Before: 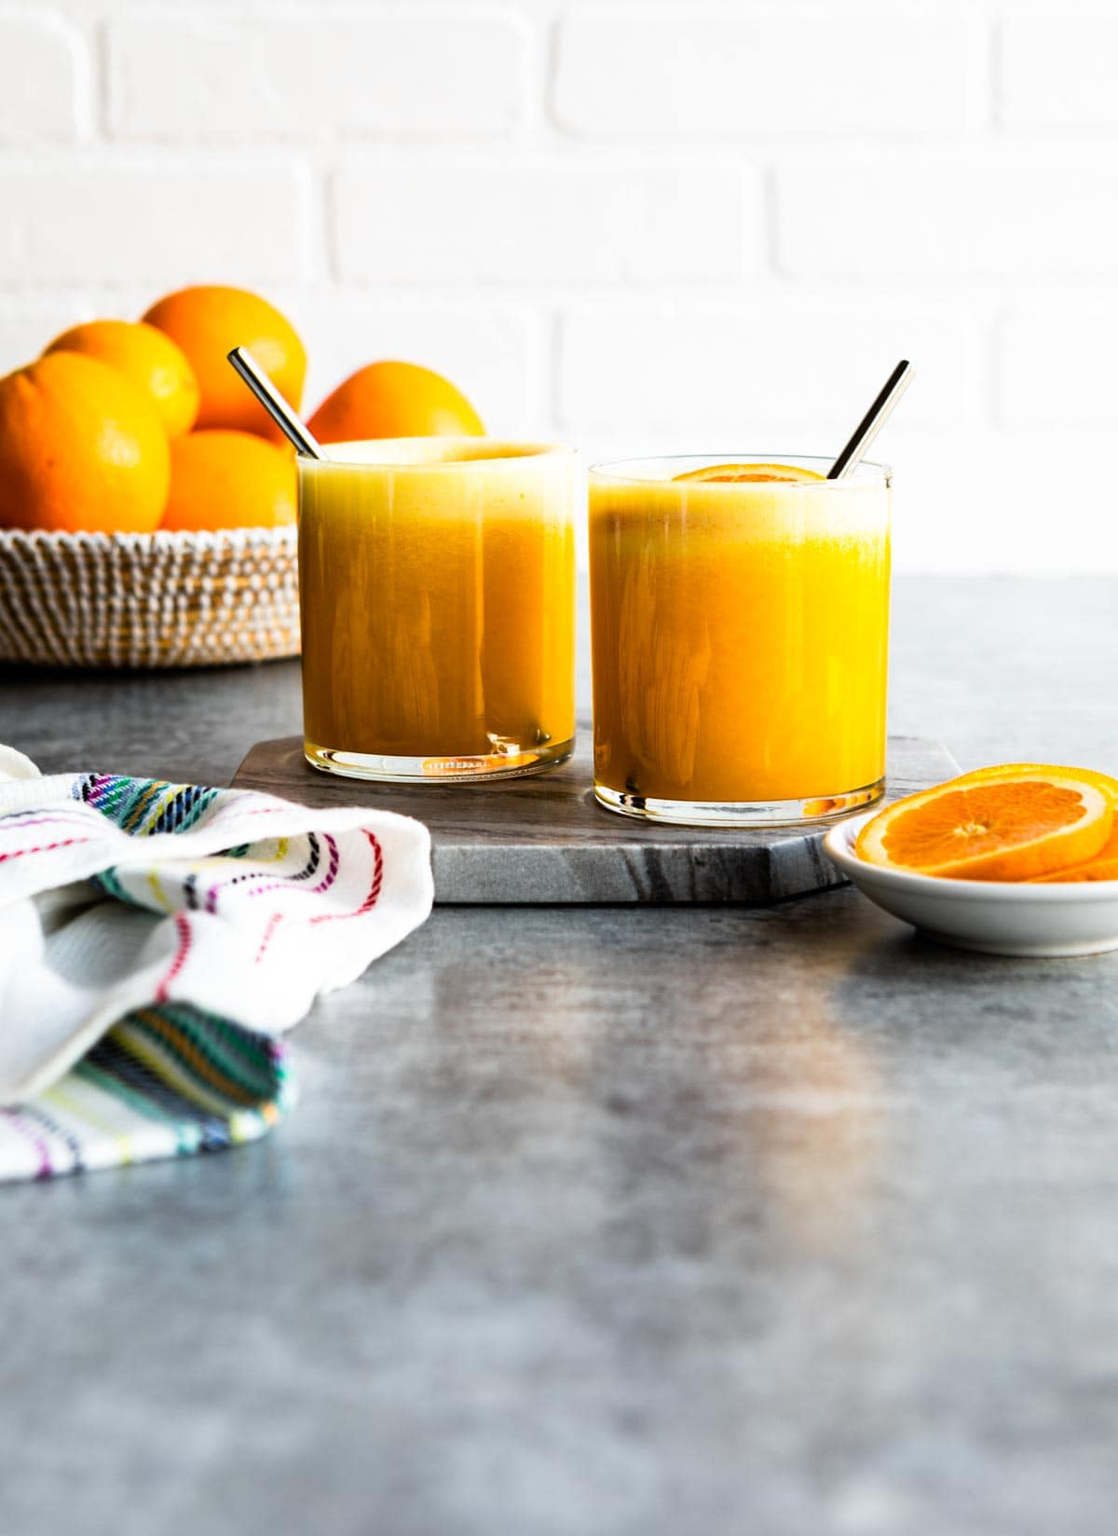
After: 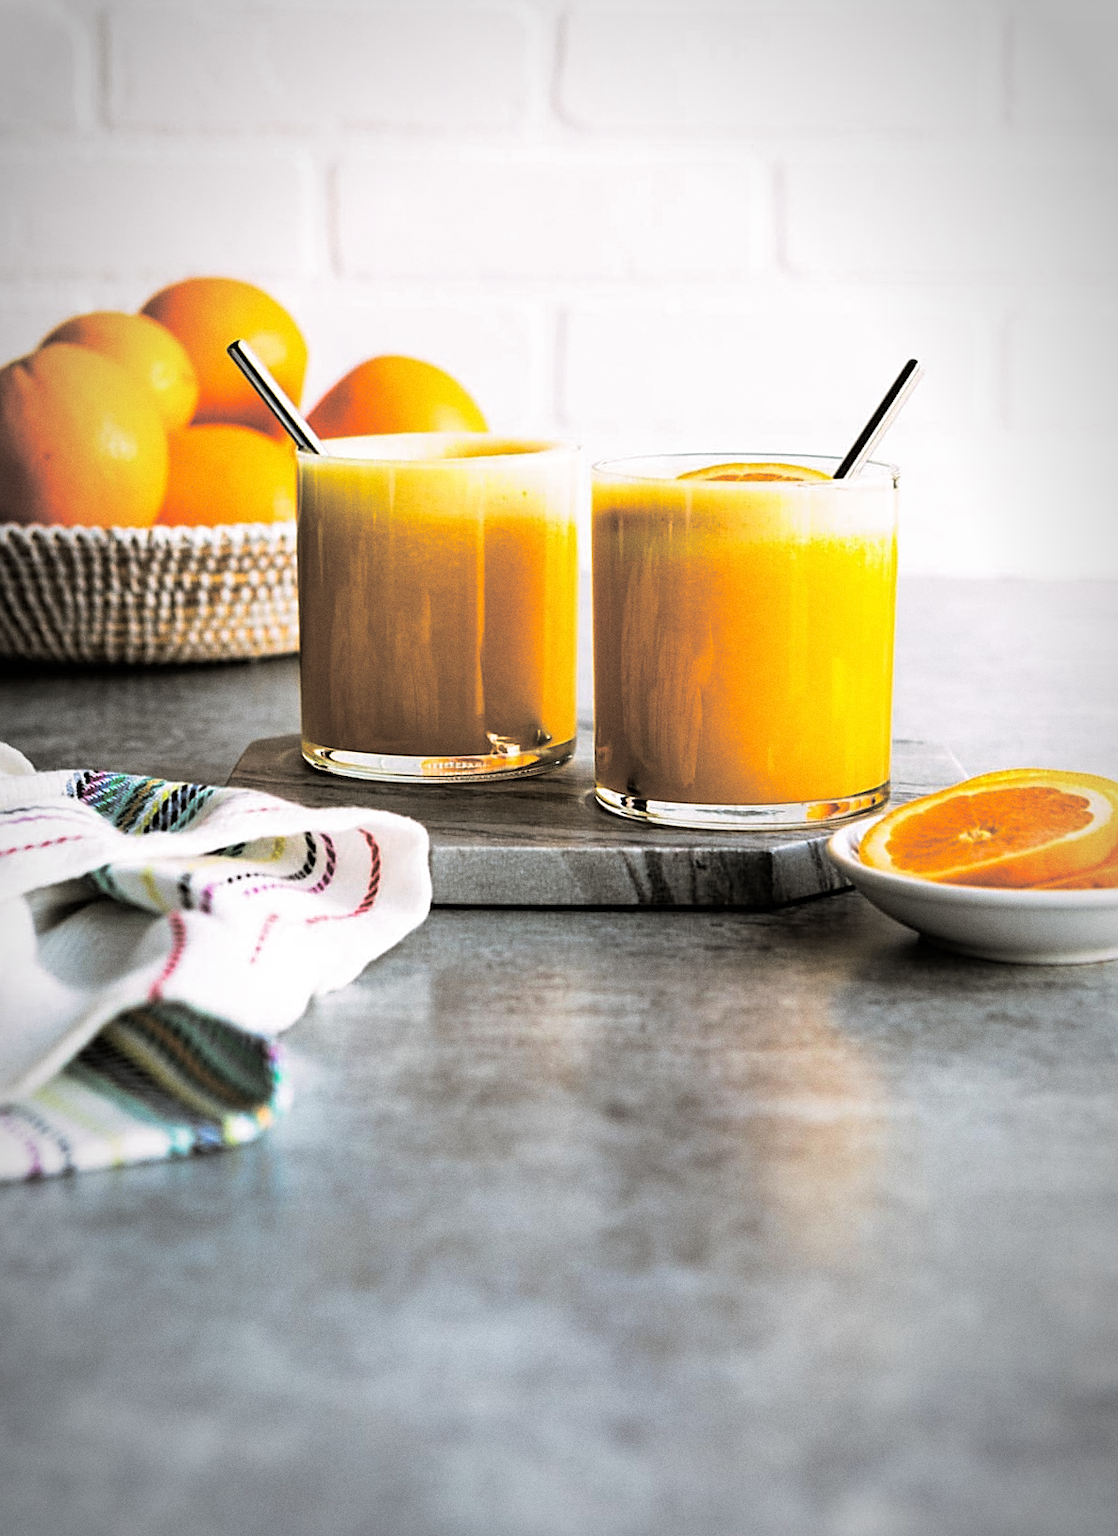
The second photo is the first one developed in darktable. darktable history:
crop and rotate: angle -0.5°
grain: coarseness 0.47 ISO
vignetting: automatic ratio true
split-toning: shadows › hue 46.8°, shadows › saturation 0.17, highlights › hue 316.8°, highlights › saturation 0.27, balance -51.82
sharpen: on, module defaults
